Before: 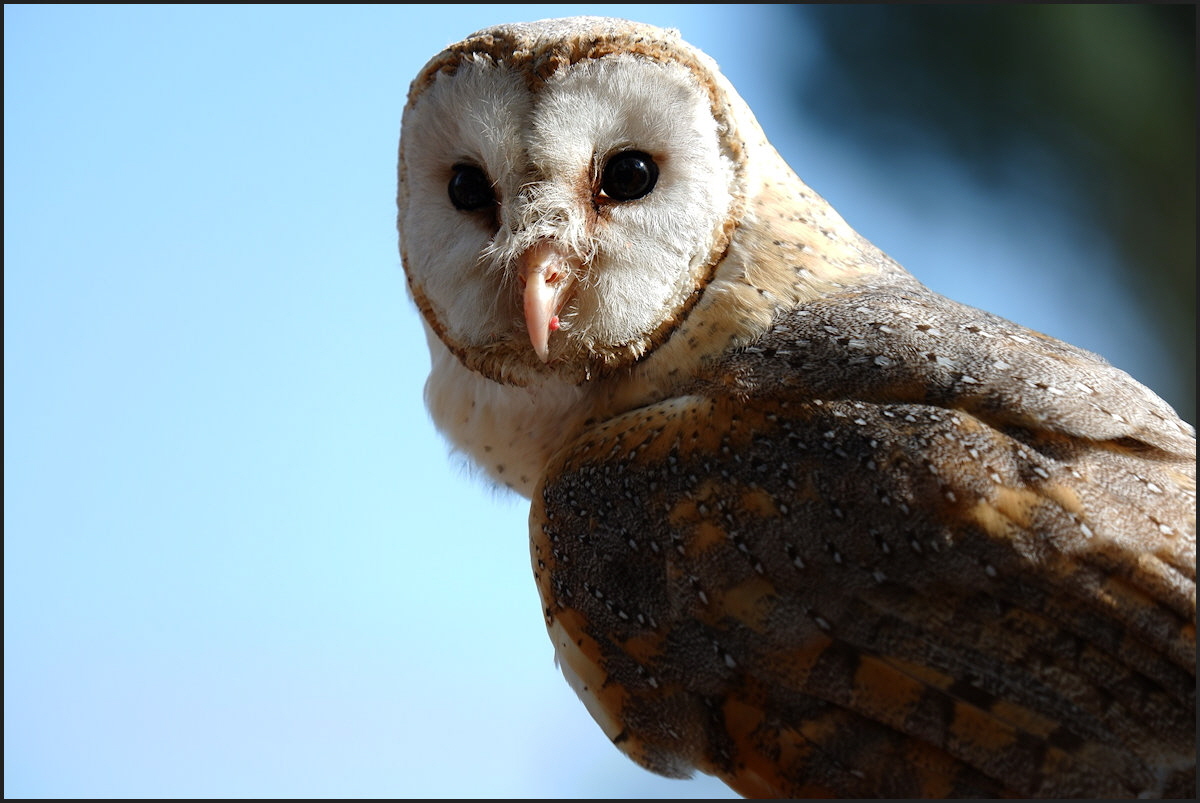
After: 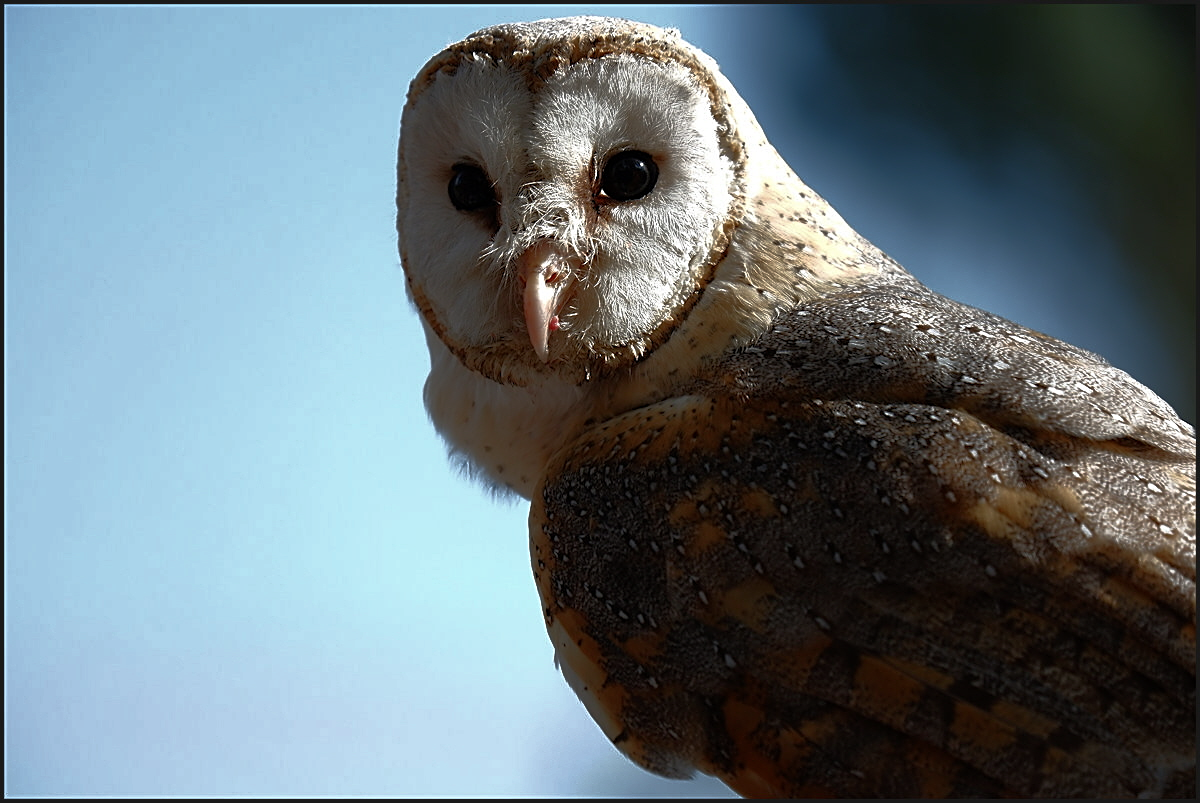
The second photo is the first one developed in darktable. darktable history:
base curve: curves: ch0 [(0, 0) (0.564, 0.291) (0.802, 0.731) (1, 1)]
rgb curve: curves: ch0 [(0, 0) (0.053, 0.068) (0.122, 0.128) (1, 1)]
sharpen: on, module defaults
